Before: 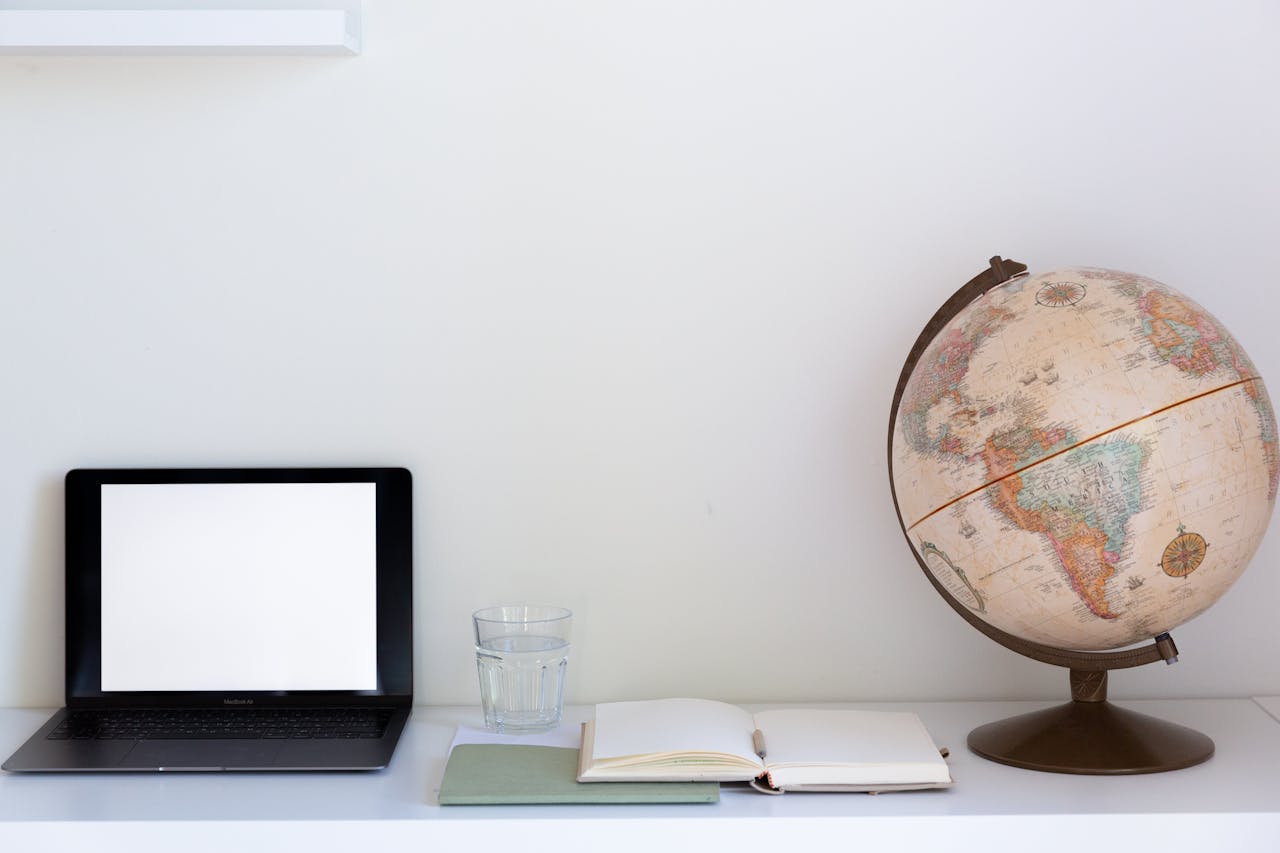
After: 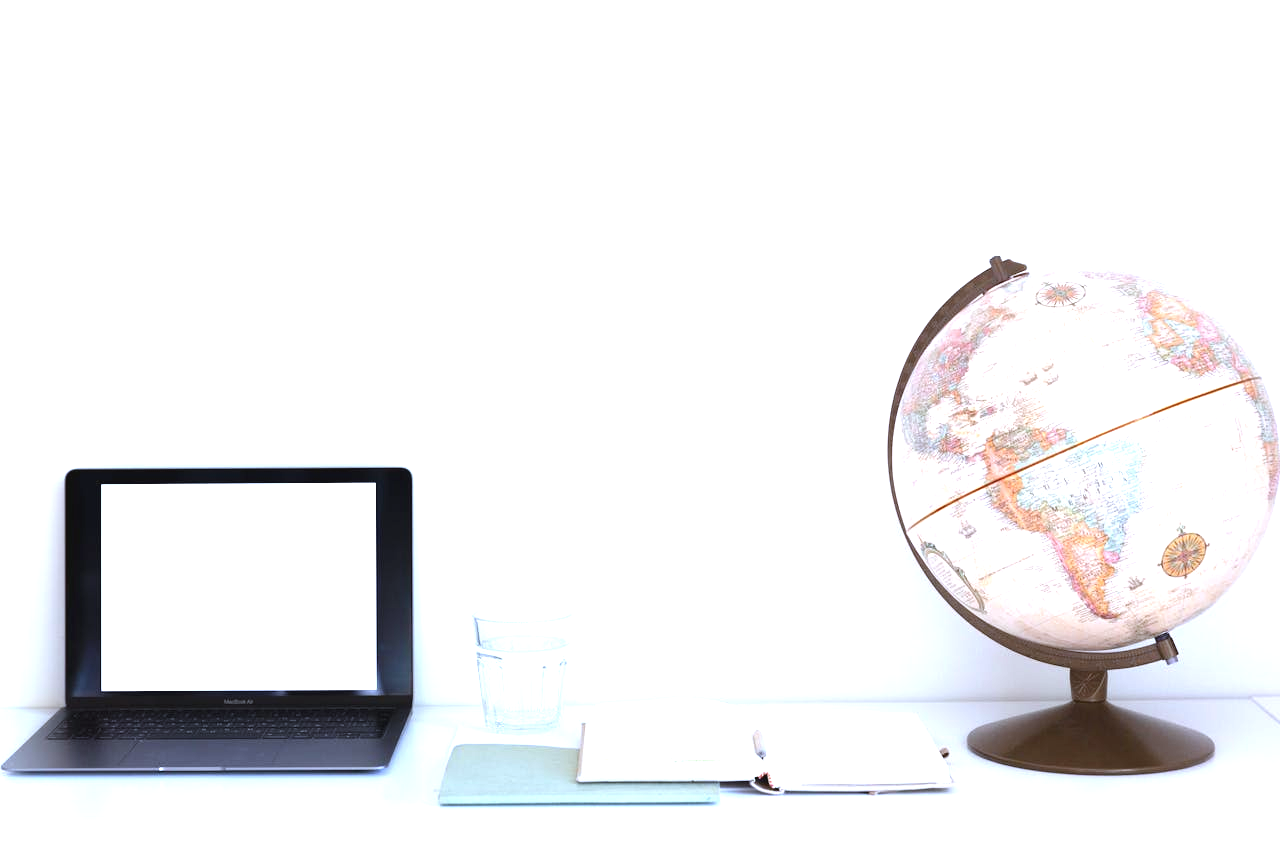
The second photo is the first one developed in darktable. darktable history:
exposure: black level correction -0.002, exposure 1.35 EV, compensate highlight preservation false
white balance: red 0.926, green 1.003, blue 1.133
